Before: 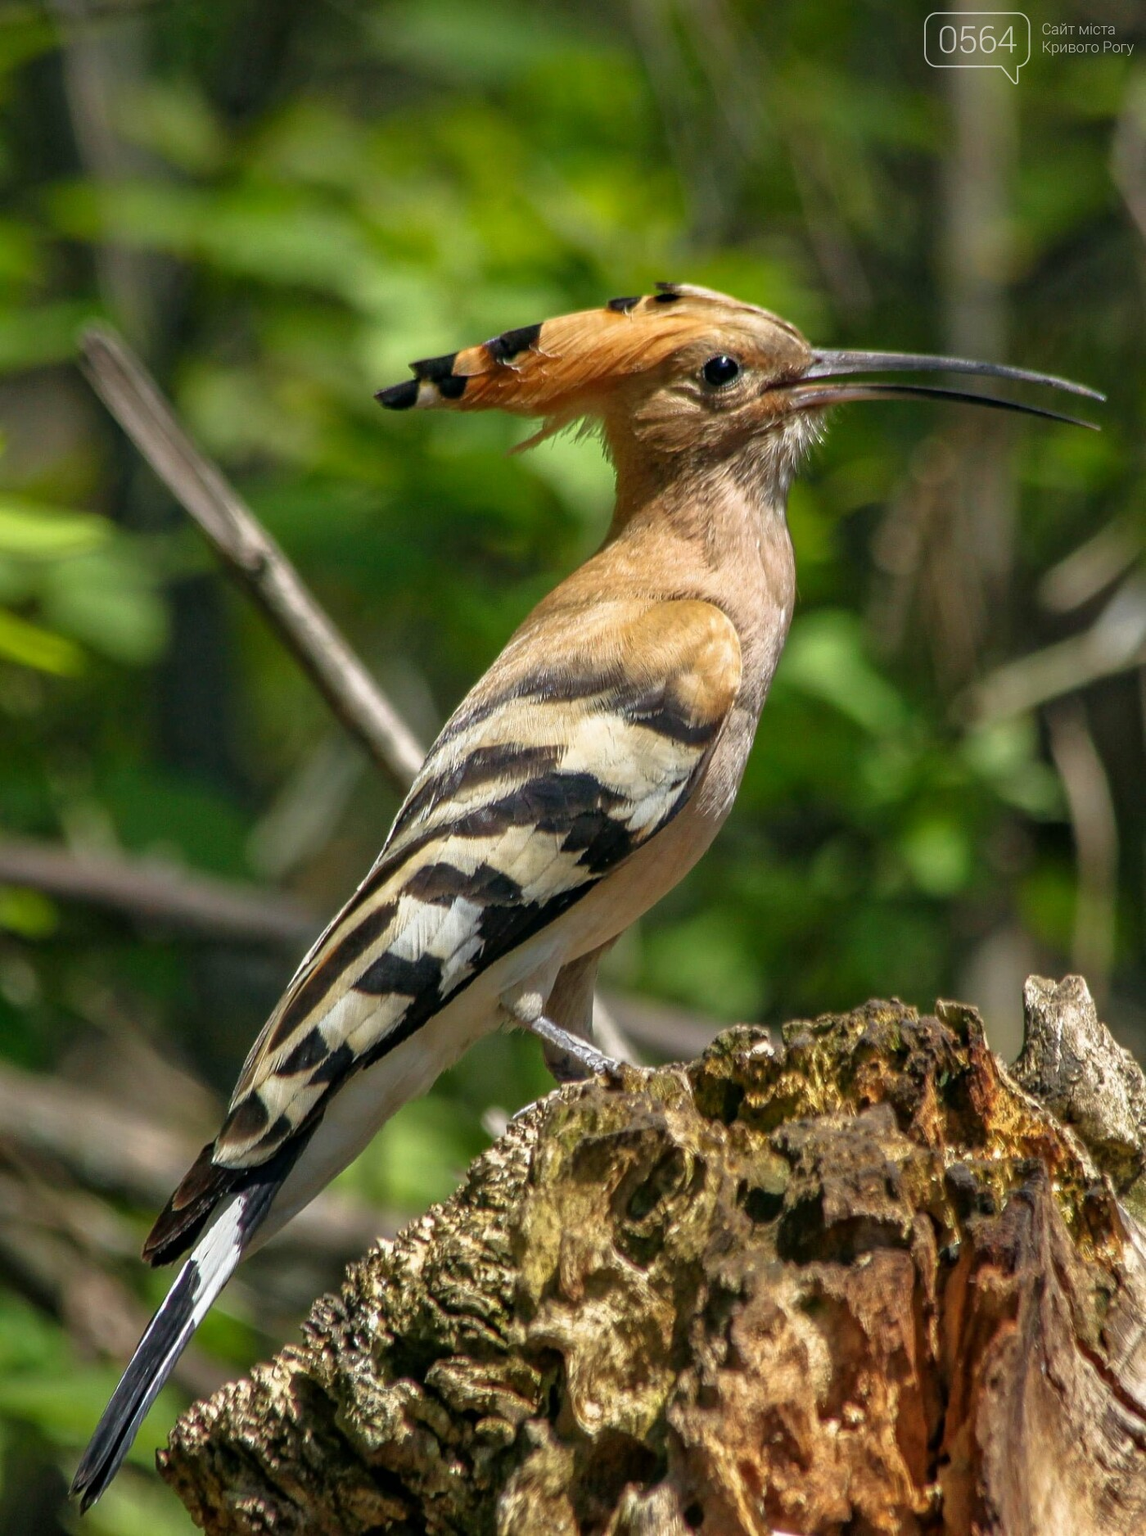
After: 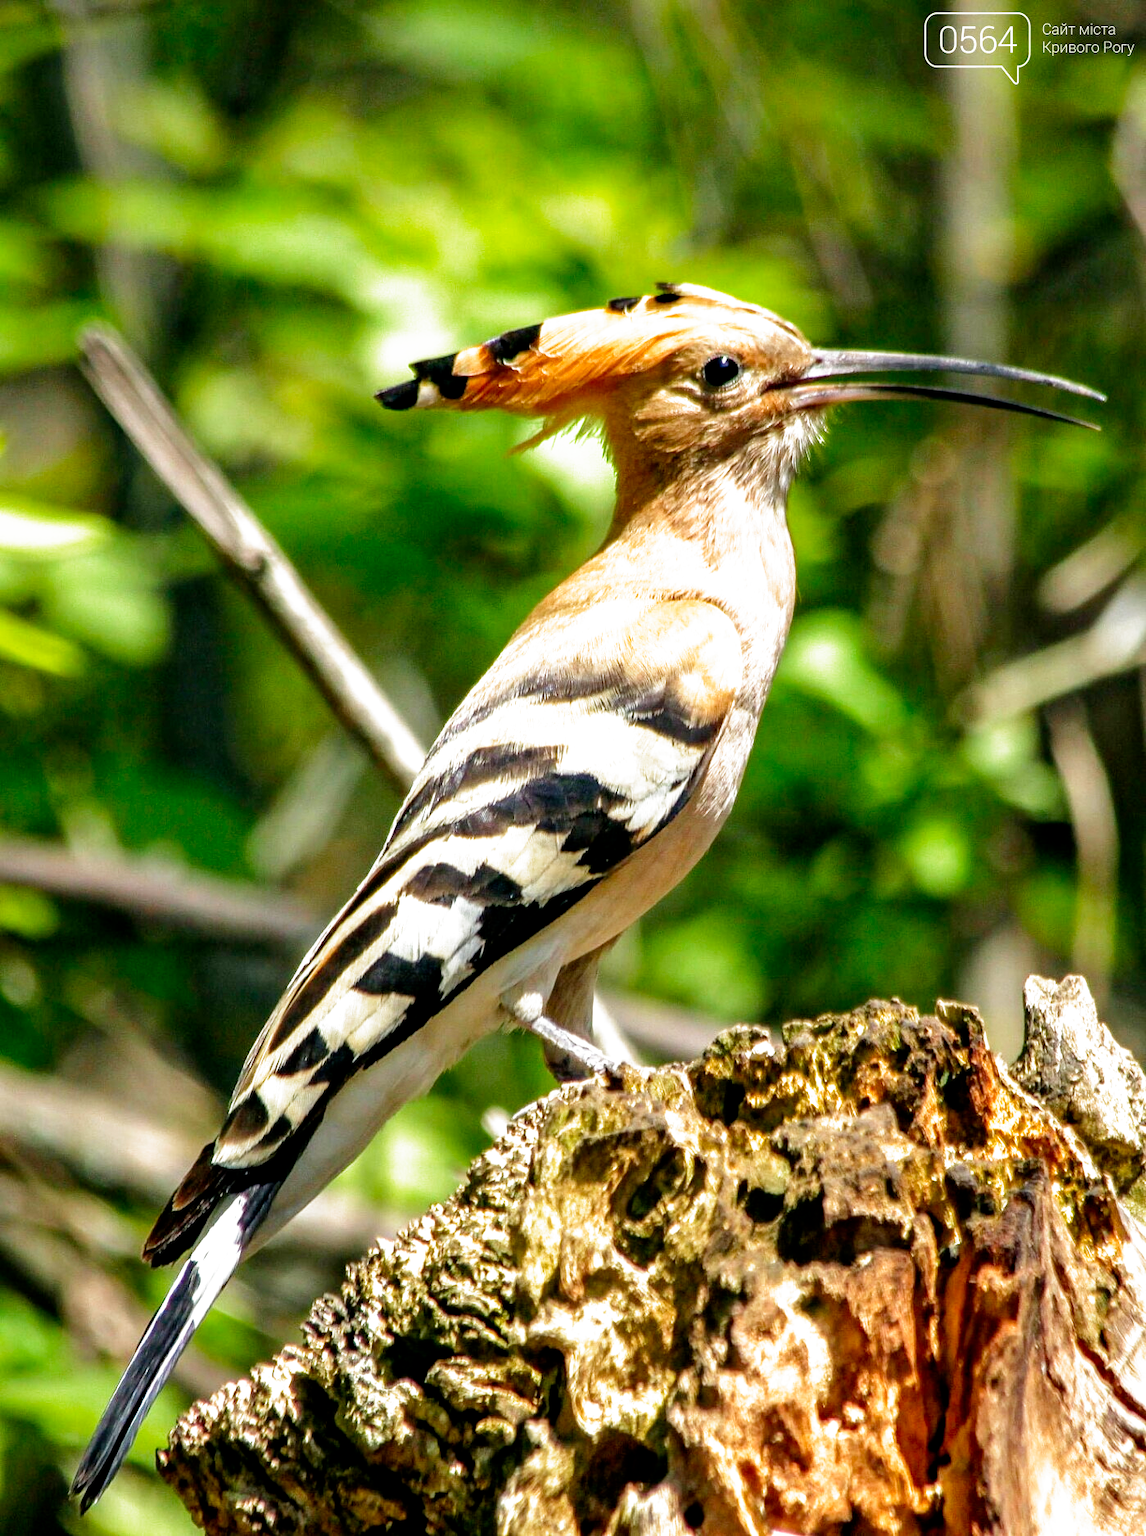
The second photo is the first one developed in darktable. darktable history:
filmic rgb "[Sony A7 II - natural]": middle gray luminance 8.8%, black relative exposure -6.3 EV, white relative exposure 2.7 EV, threshold 6 EV, target black luminance 0%, hardness 4.74, latitude 73.47%, contrast 1.332, shadows ↔ highlights balance 10.13%, add noise in highlights 0, preserve chrominance no, color science v3 (2019), use custom middle-gray values true, iterations of high-quality reconstruction 0, contrast in highlights soft, enable highlight reconstruction true
